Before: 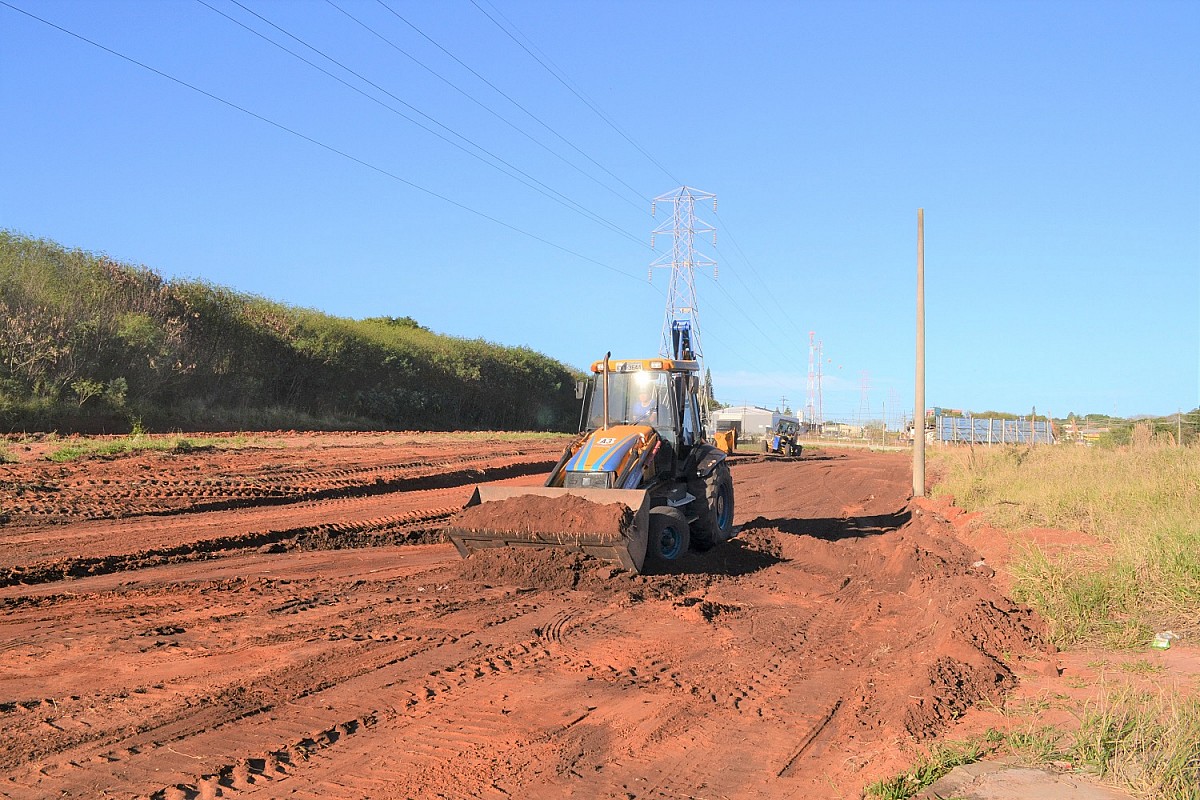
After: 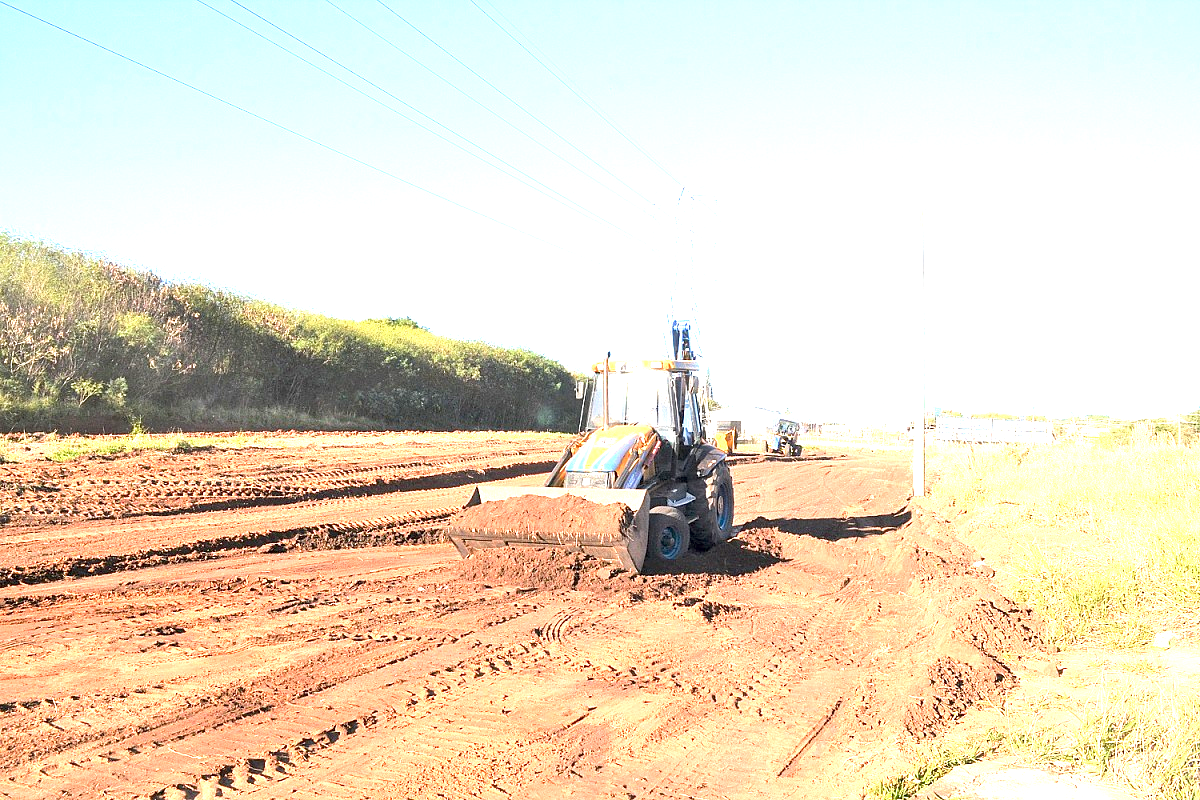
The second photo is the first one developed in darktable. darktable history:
exposure: black level correction 0.001, exposure 1.817 EV, compensate exposure bias true, compensate highlight preservation false
